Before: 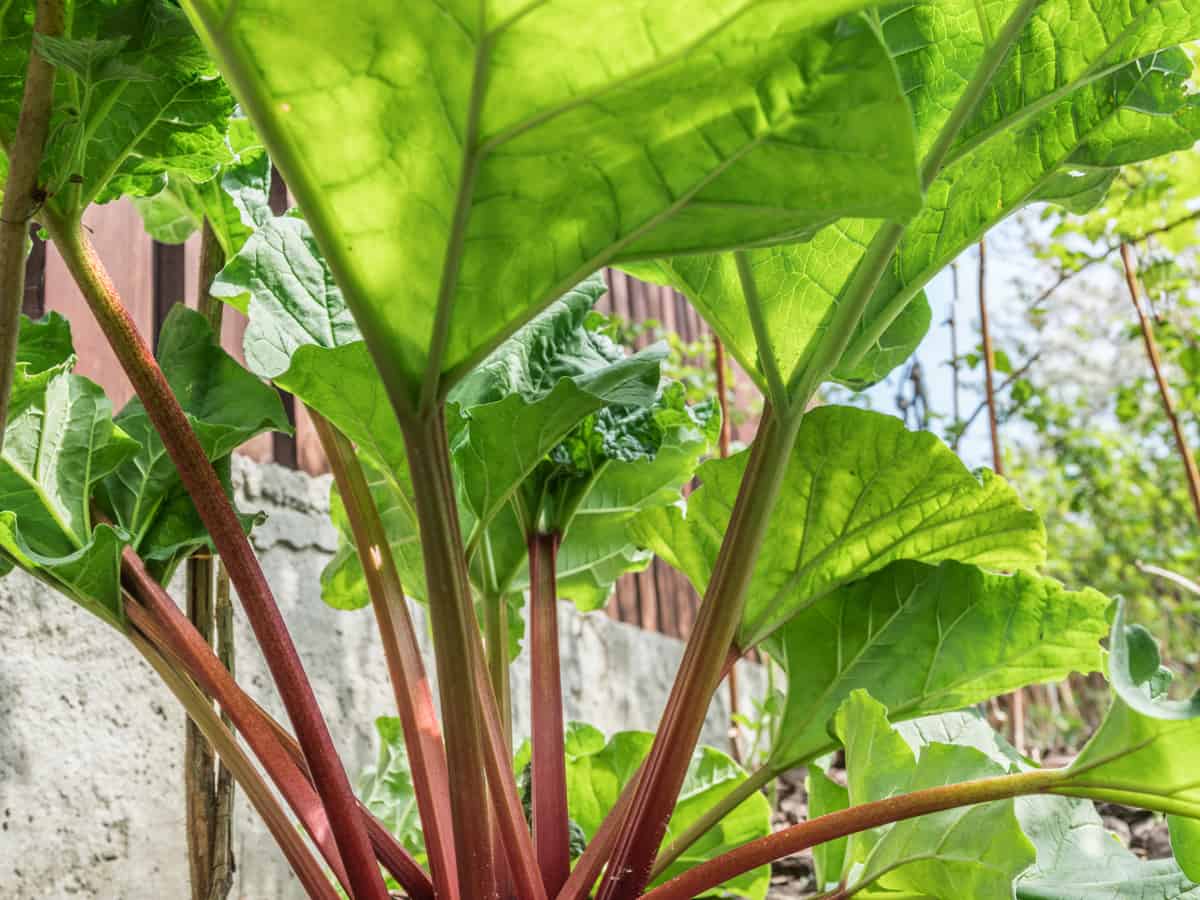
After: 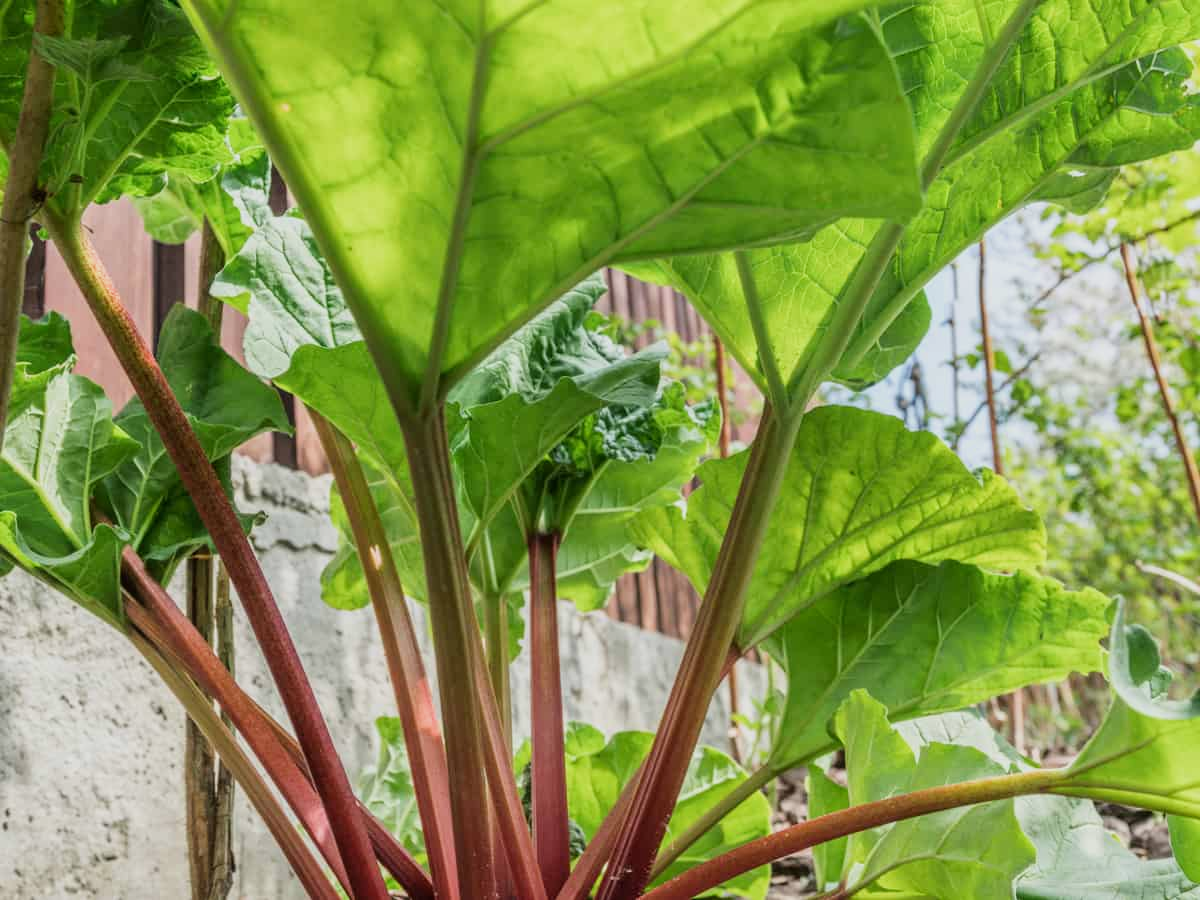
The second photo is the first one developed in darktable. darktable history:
filmic rgb: black relative exposure -14.31 EV, white relative exposure 3.37 EV, hardness 7.83, contrast 0.999
